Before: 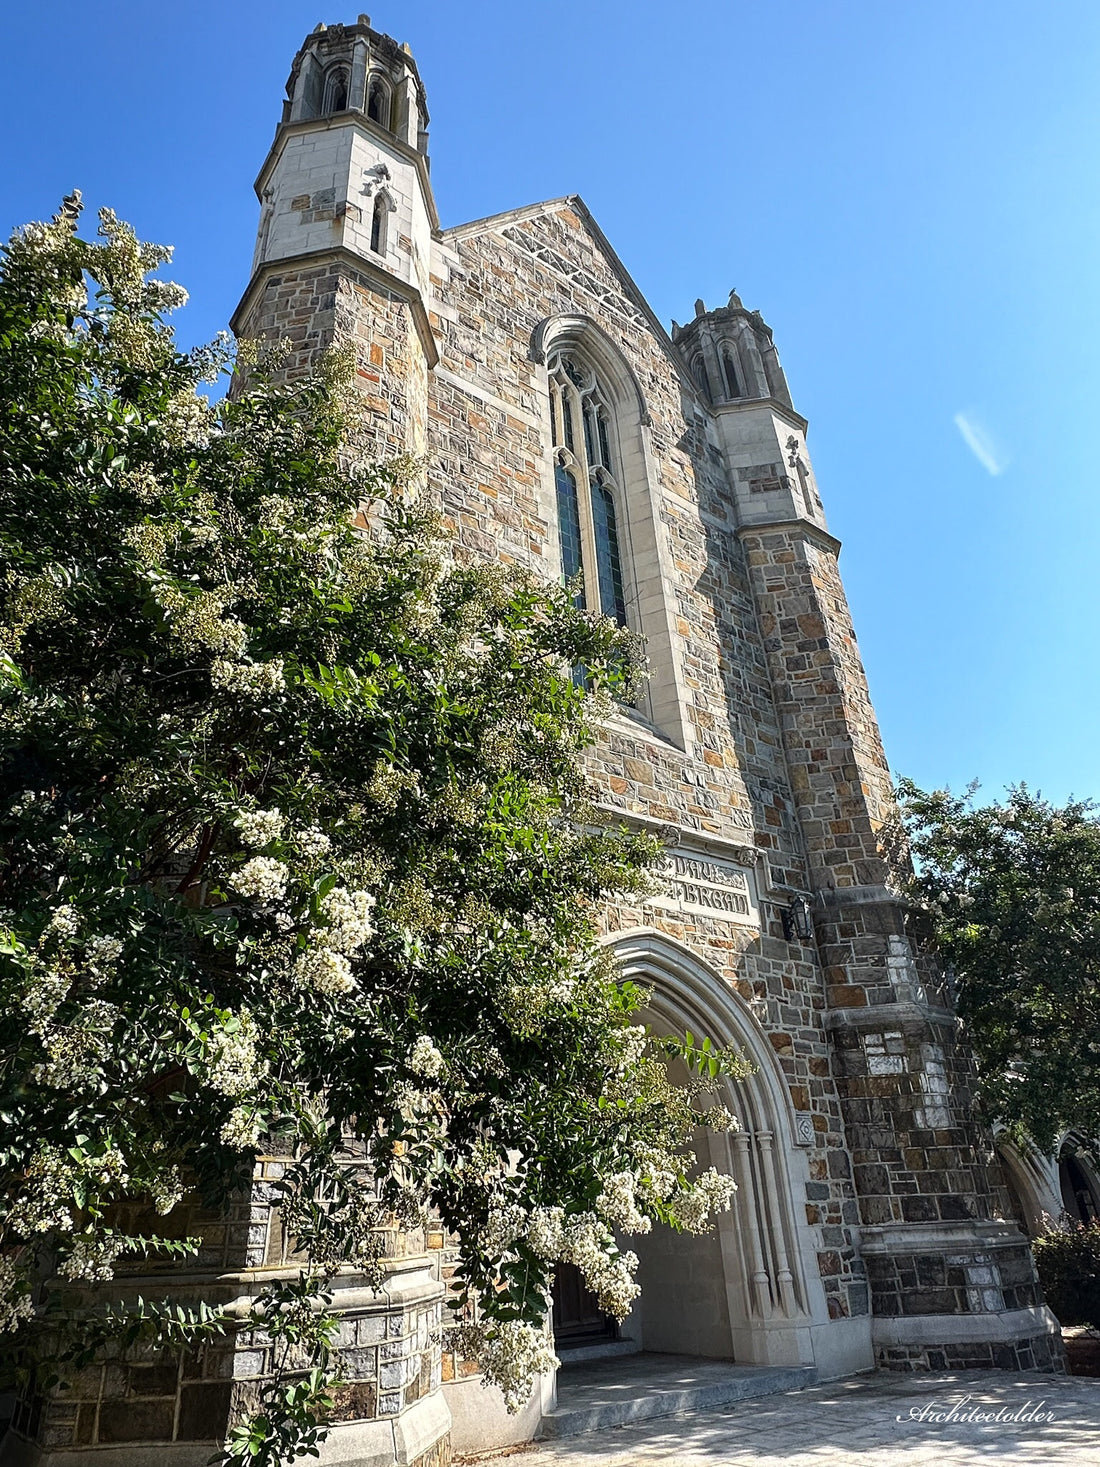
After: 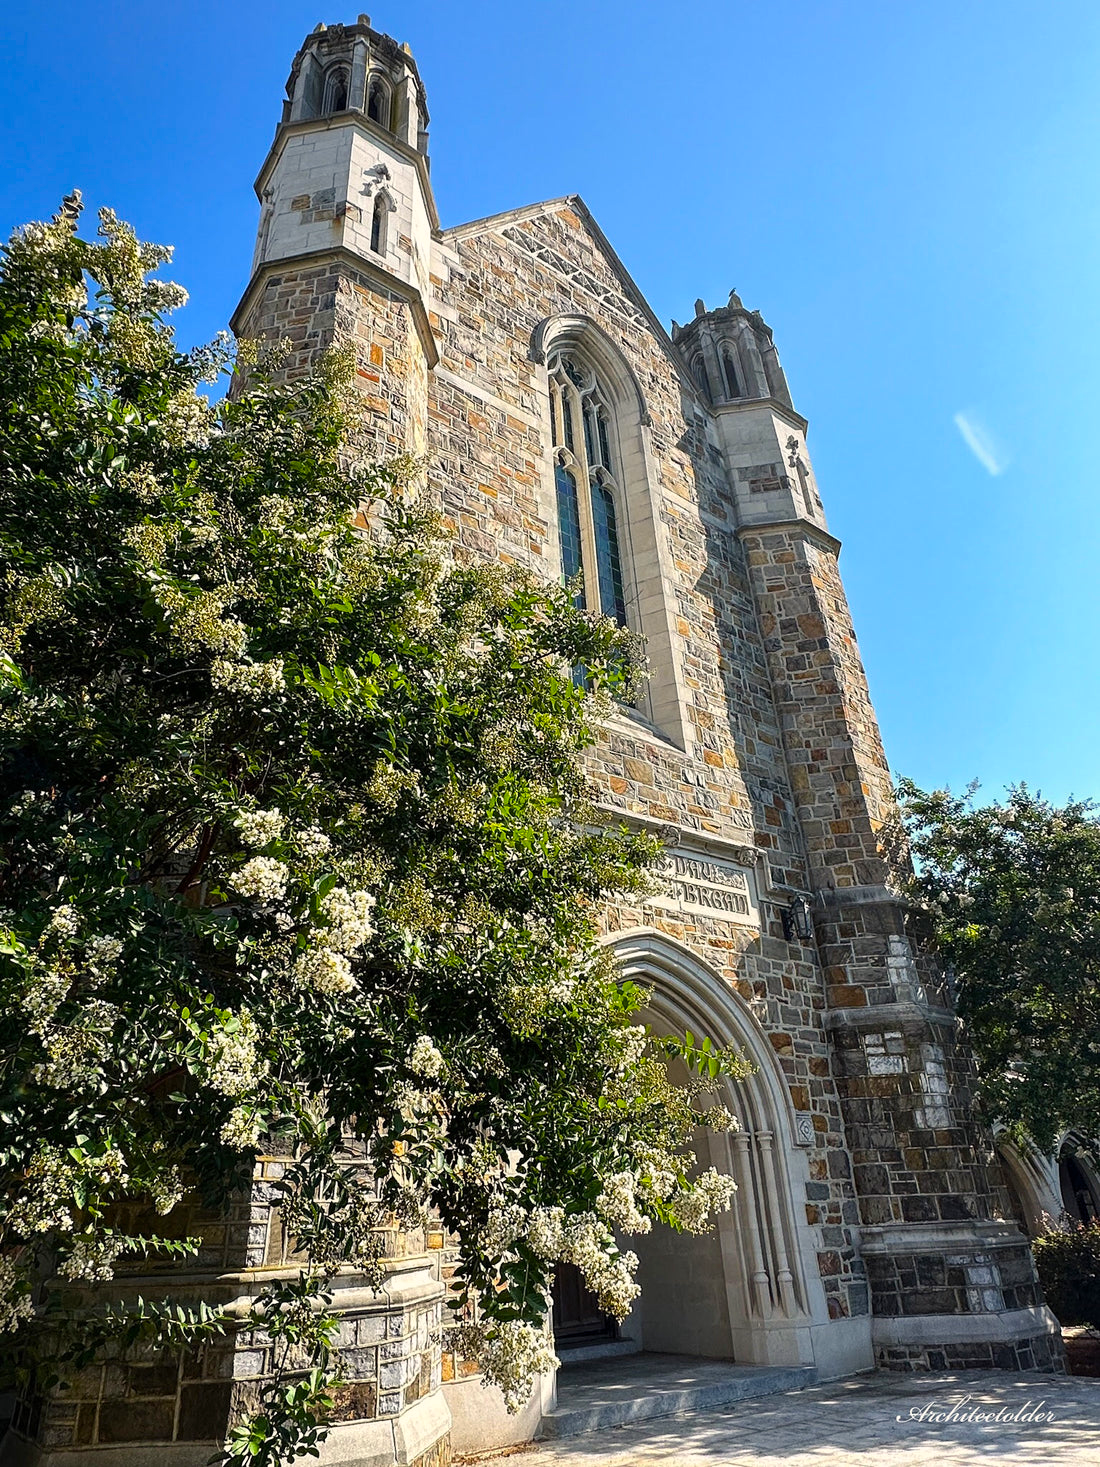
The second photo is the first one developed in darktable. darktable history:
color balance rgb: highlights gain › chroma 1.13%, highlights gain › hue 68.98°, perceptual saturation grading › global saturation 30.755%
